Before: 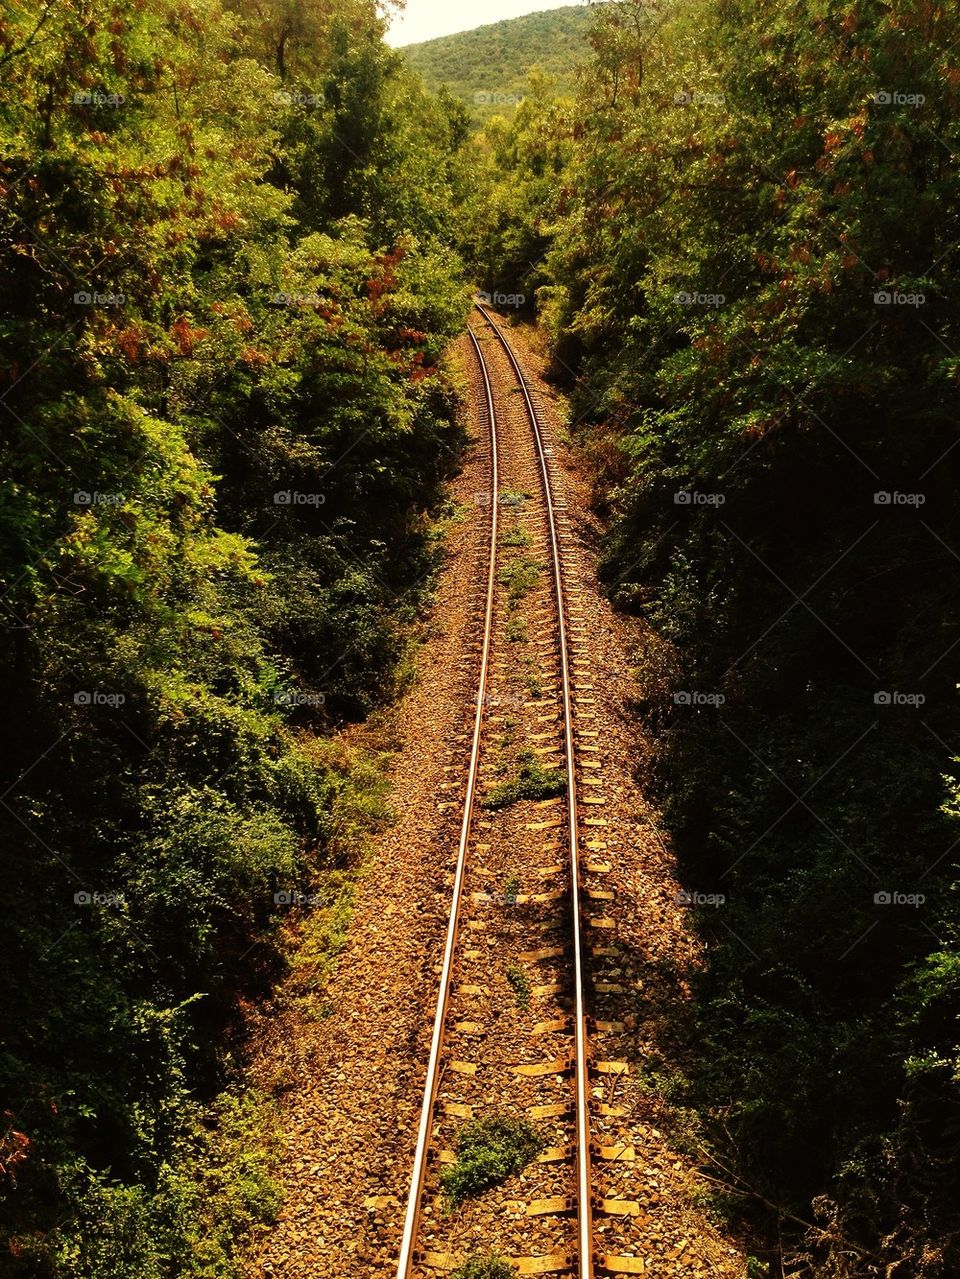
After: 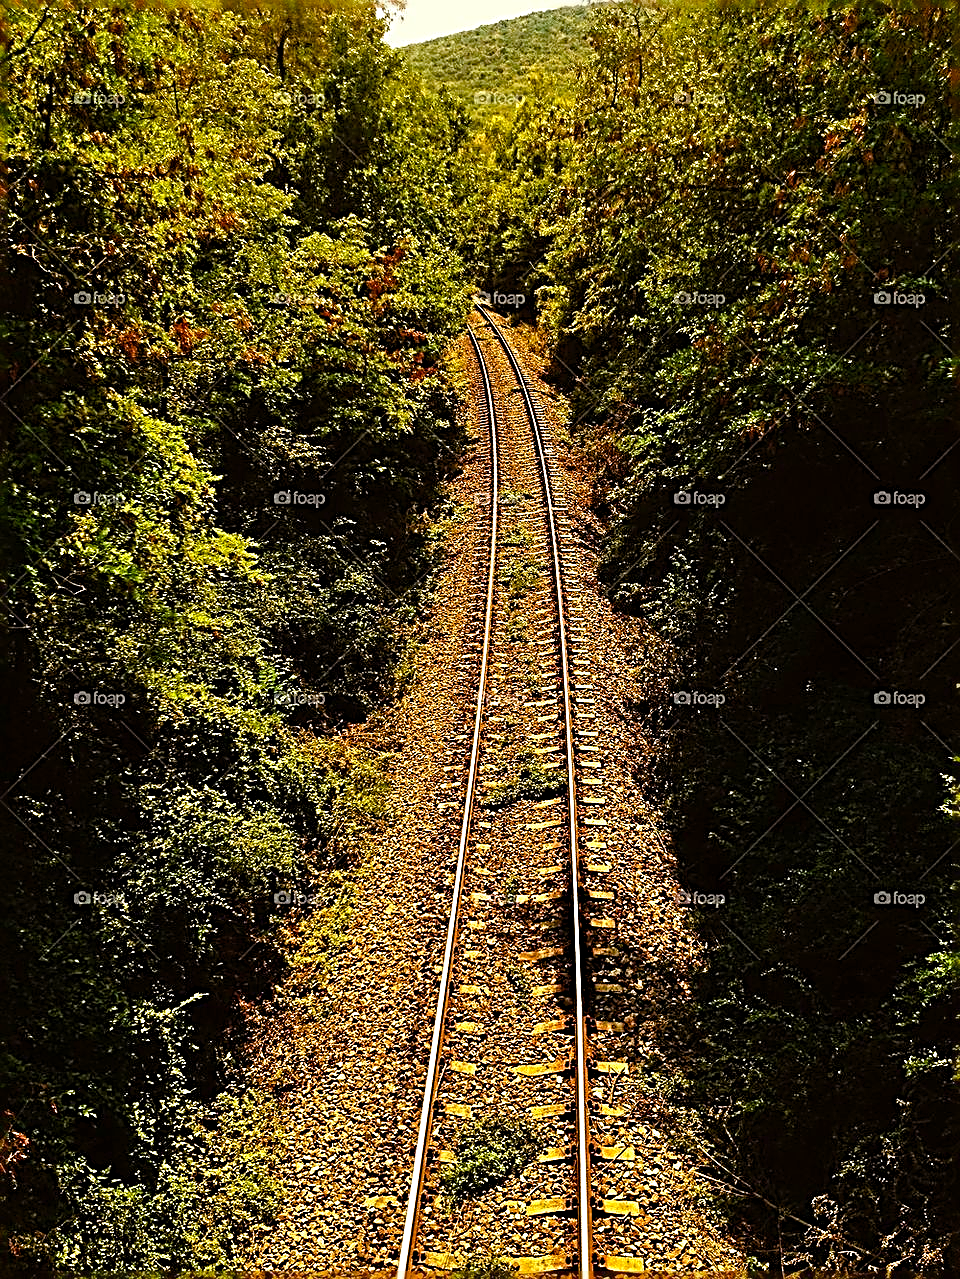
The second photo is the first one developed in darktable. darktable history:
sharpen: radius 3.193, amount 1.746
color balance rgb: power › chroma 0.302%, power › hue 25.05°, linear chroma grading › global chroma 14.829%, perceptual saturation grading › global saturation 27.527%, perceptual saturation grading › highlights -24.771%, perceptual saturation grading › shadows 25.431%
